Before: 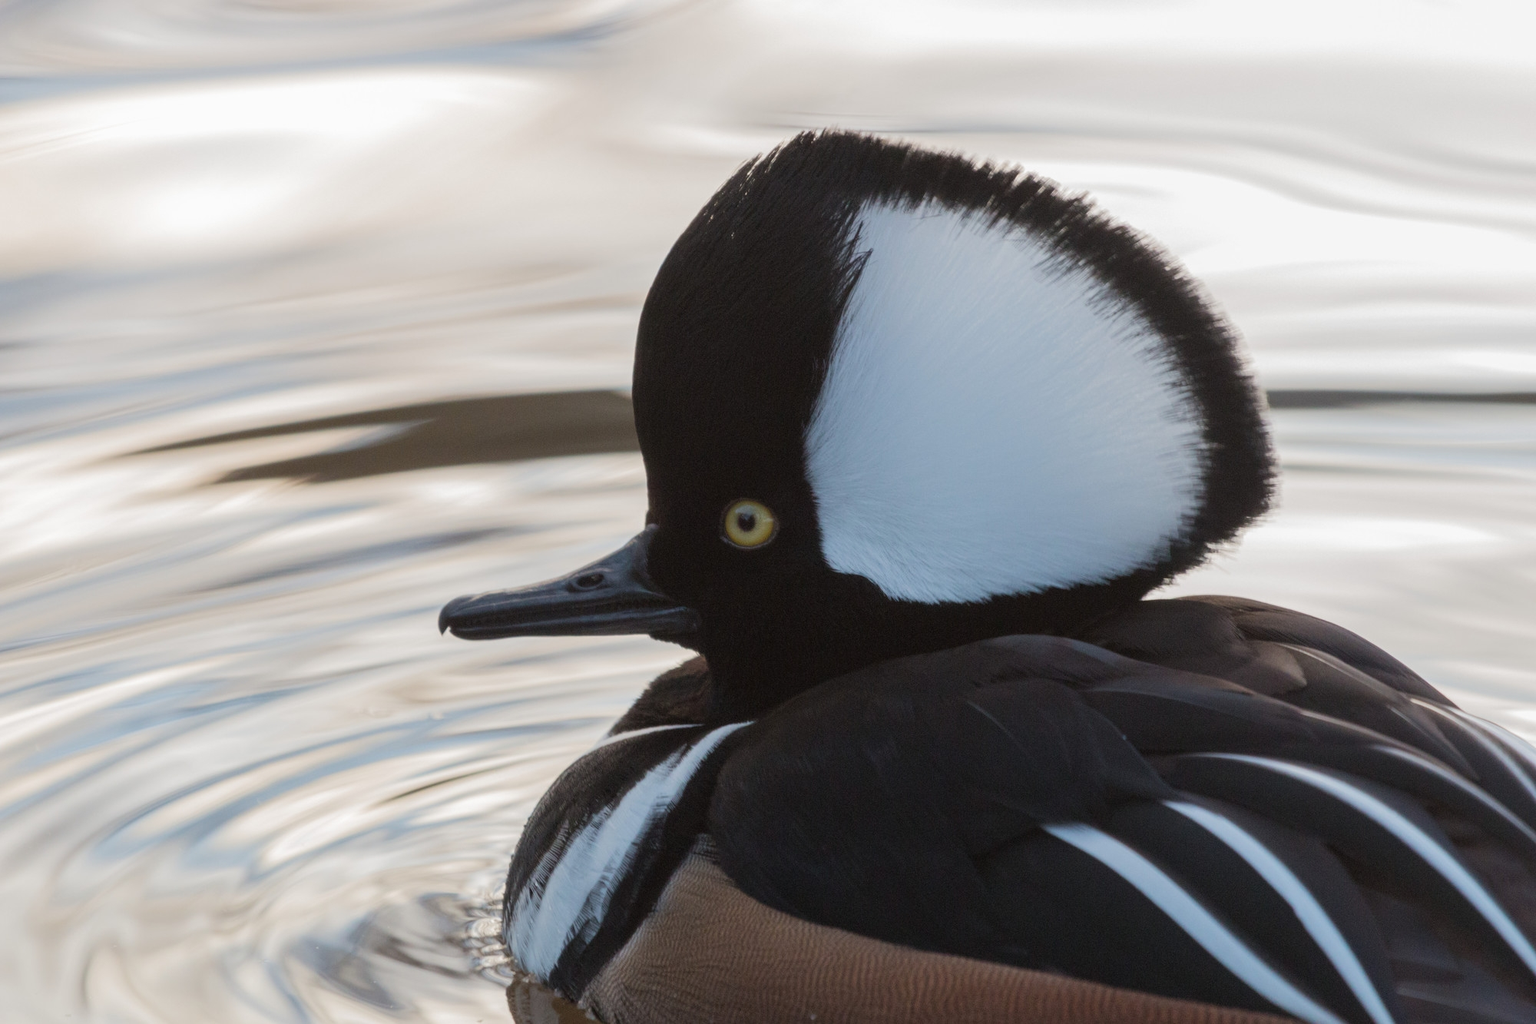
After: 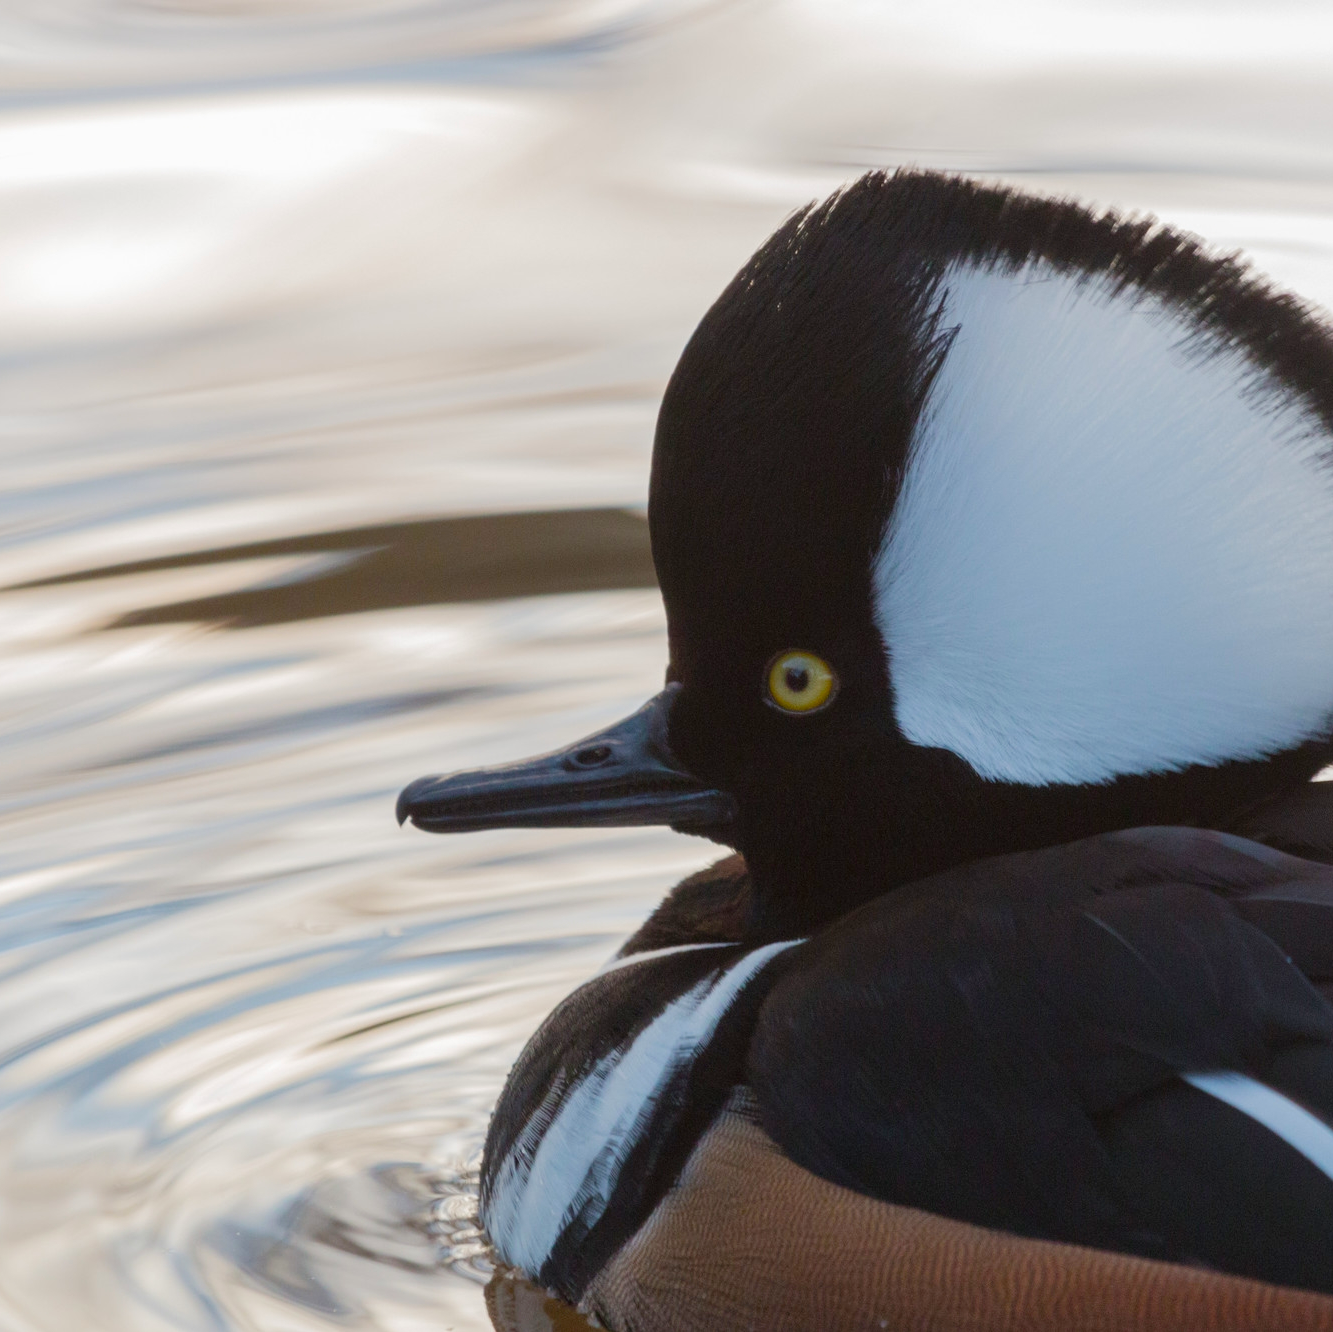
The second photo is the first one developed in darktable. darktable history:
crop and rotate: left 8.786%, right 24.548%
color balance rgb: perceptual saturation grading › global saturation 35%, perceptual saturation grading › highlights -30%, perceptual saturation grading › shadows 35%, perceptual brilliance grading › global brilliance 3%, perceptual brilliance grading › highlights -3%, perceptual brilliance grading › shadows 3%
